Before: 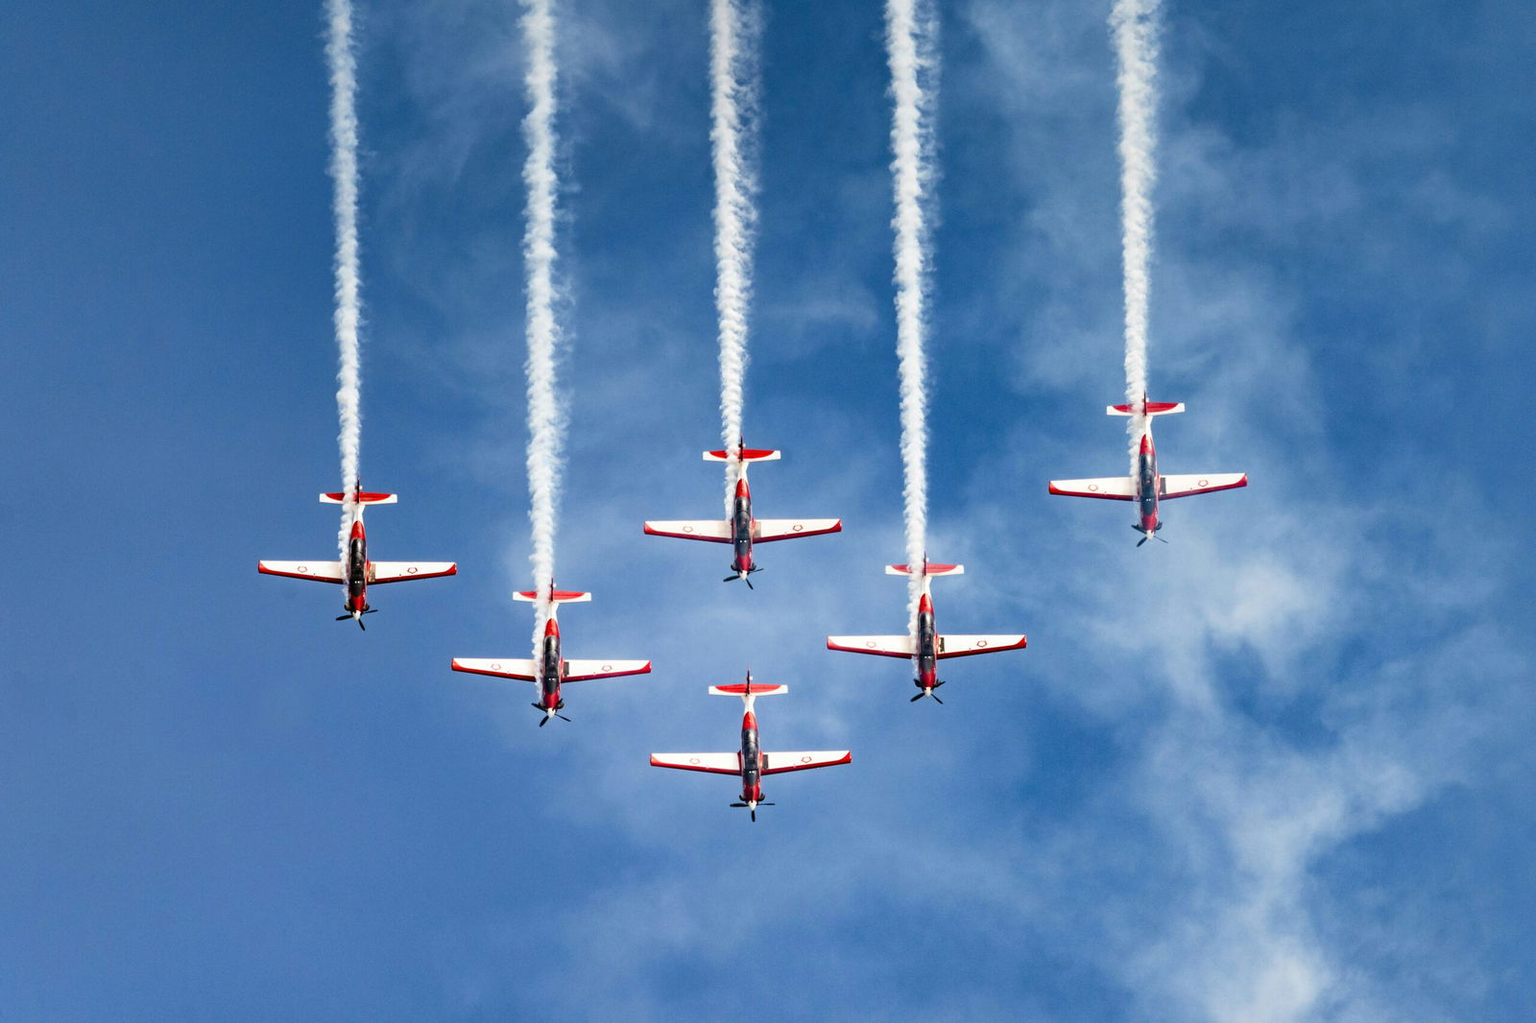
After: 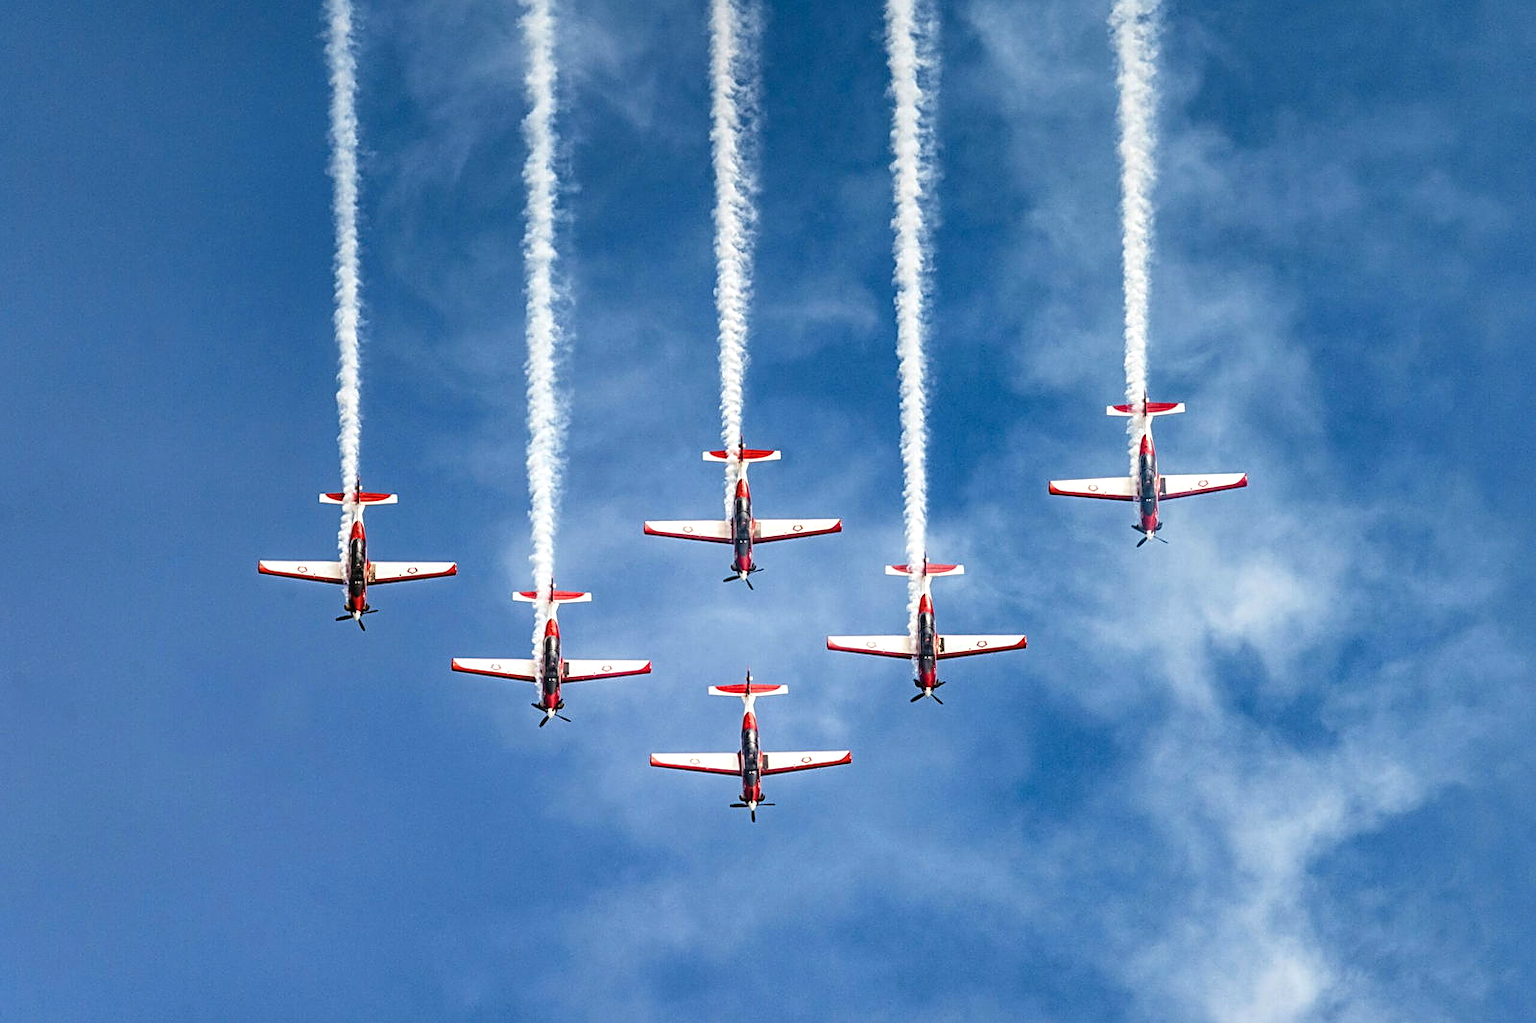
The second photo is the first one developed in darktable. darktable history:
shadows and highlights: shadows 32.03, highlights -32.93, soften with gaussian
local contrast: on, module defaults
color balance rgb: global offset › luminance 0.28%, perceptual saturation grading › global saturation -0.484%, global vibrance 20%
sharpen: amount 0.599
